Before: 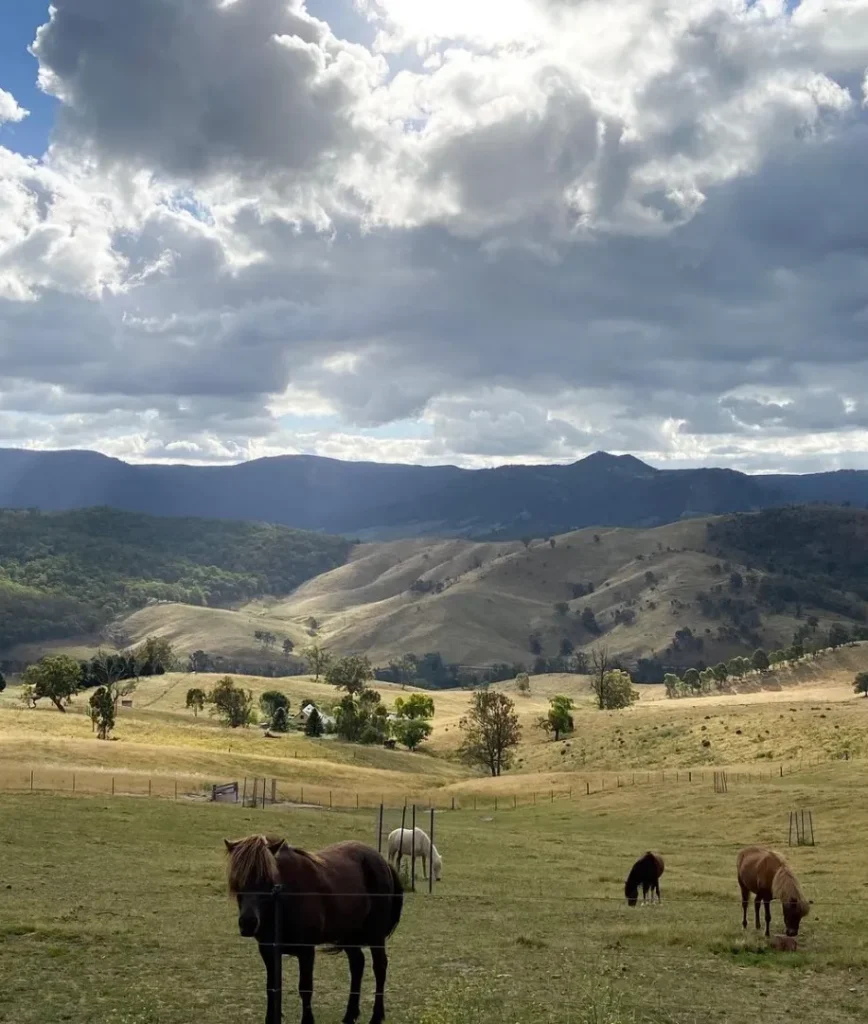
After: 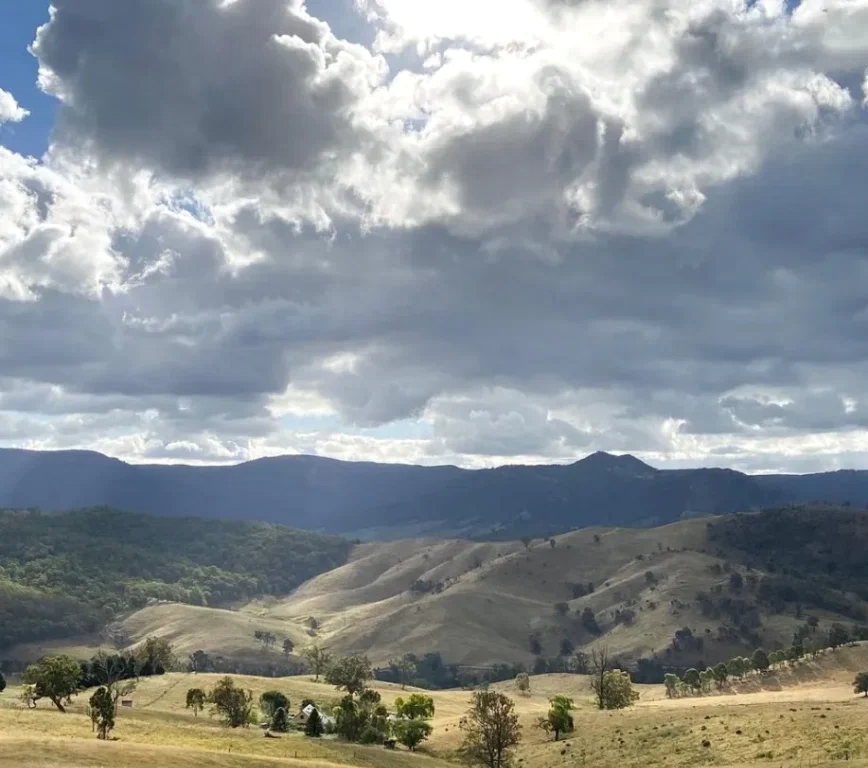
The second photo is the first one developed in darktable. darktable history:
crop: bottom 24.967%
shadows and highlights: shadows 12, white point adjustment 1.2, soften with gaussian
